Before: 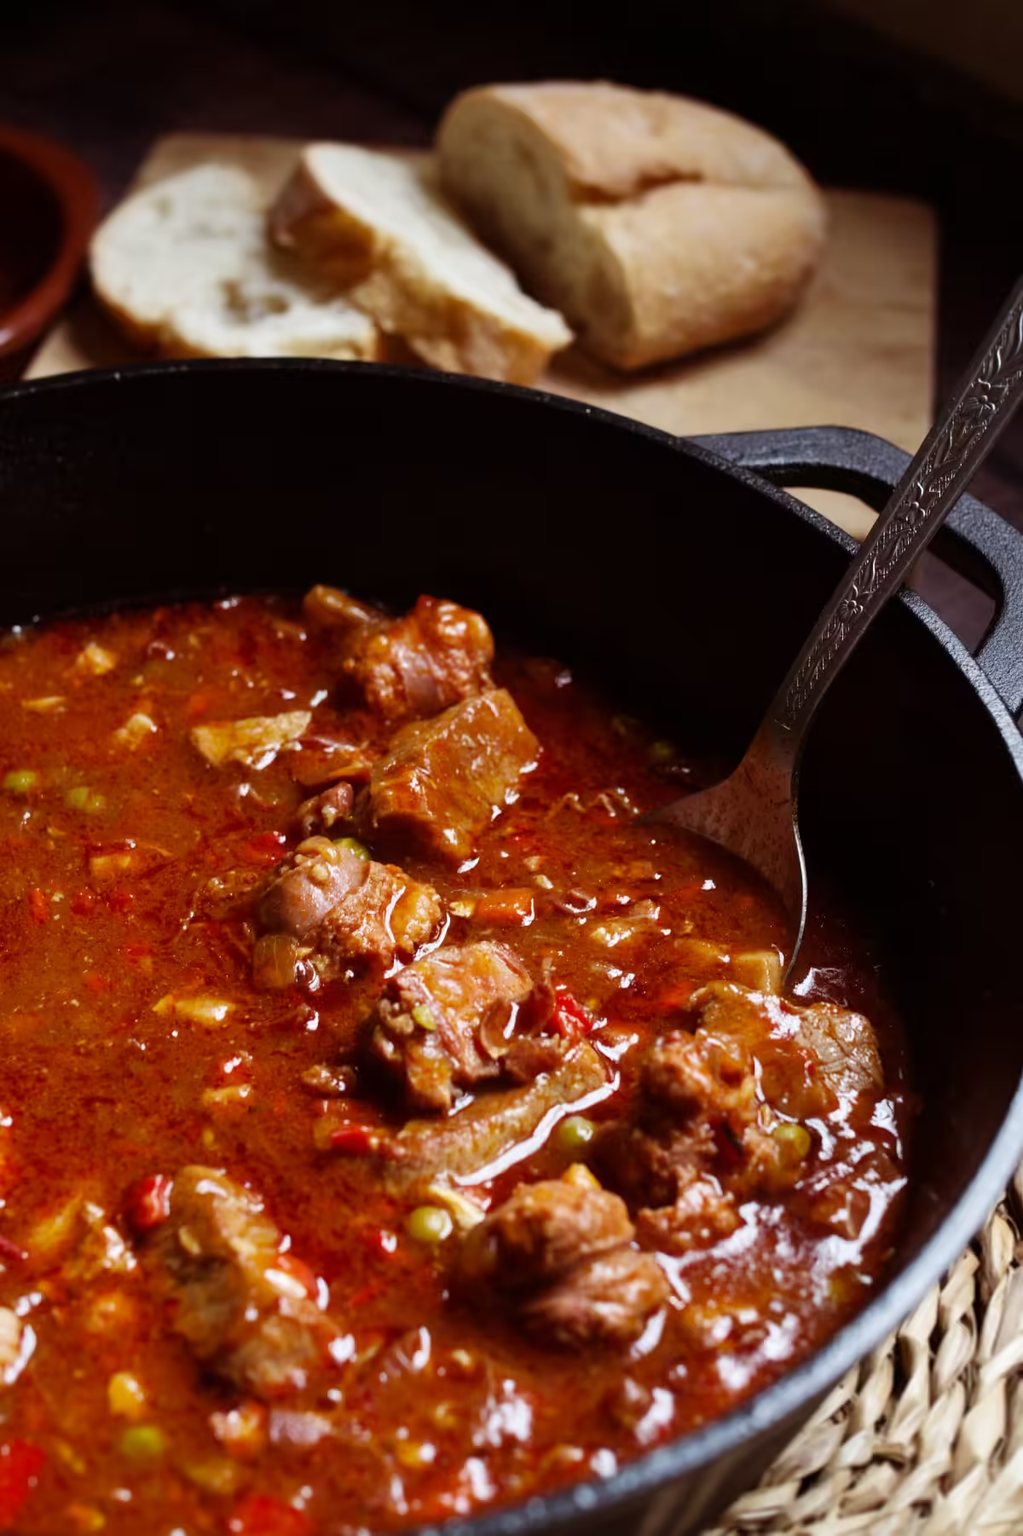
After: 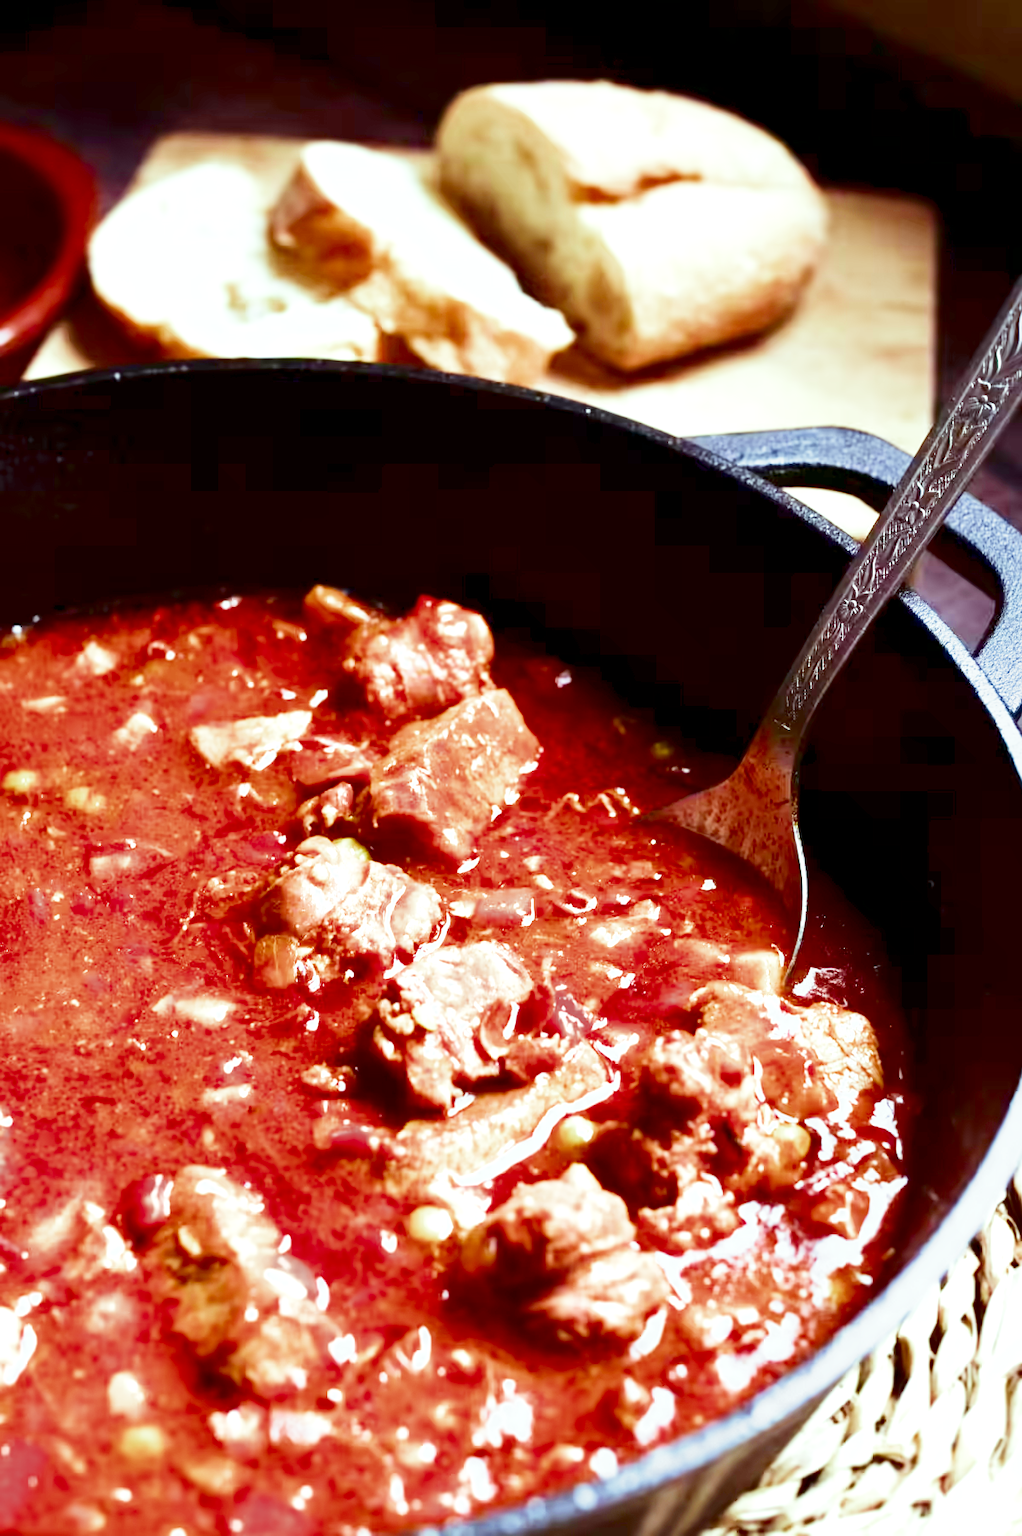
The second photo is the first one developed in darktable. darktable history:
exposure: black level correction 0.001, exposure 1.116 EV, compensate highlight preservation false
filmic rgb: middle gray luminance 4.29%, black relative exposure -13 EV, white relative exposure 5 EV, threshold 6 EV, target black luminance 0%, hardness 5.19, latitude 59.69%, contrast 0.767, highlights saturation mix 5%, shadows ↔ highlights balance 25.95%, add noise in highlights 0, color science v3 (2019), use custom middle-gray values true, iterations of high-quality reconstruction 0, contrast in highlights soft, enable highlight reconstruction true
contrast brightness saturation: contrast 0.19, brightness -0.24, saturation 0.11
color balance: mode lift, gamma, gain (sRGB), lift [0.997, 0.979, 1.021, 1.011], gamma [1, 1.084, 0.916, 0.998], gain [1, 0.87, 1.13, 1.101], contrast 4.55%, contrast fulcrum 38.24%, output saturation 104.09%
